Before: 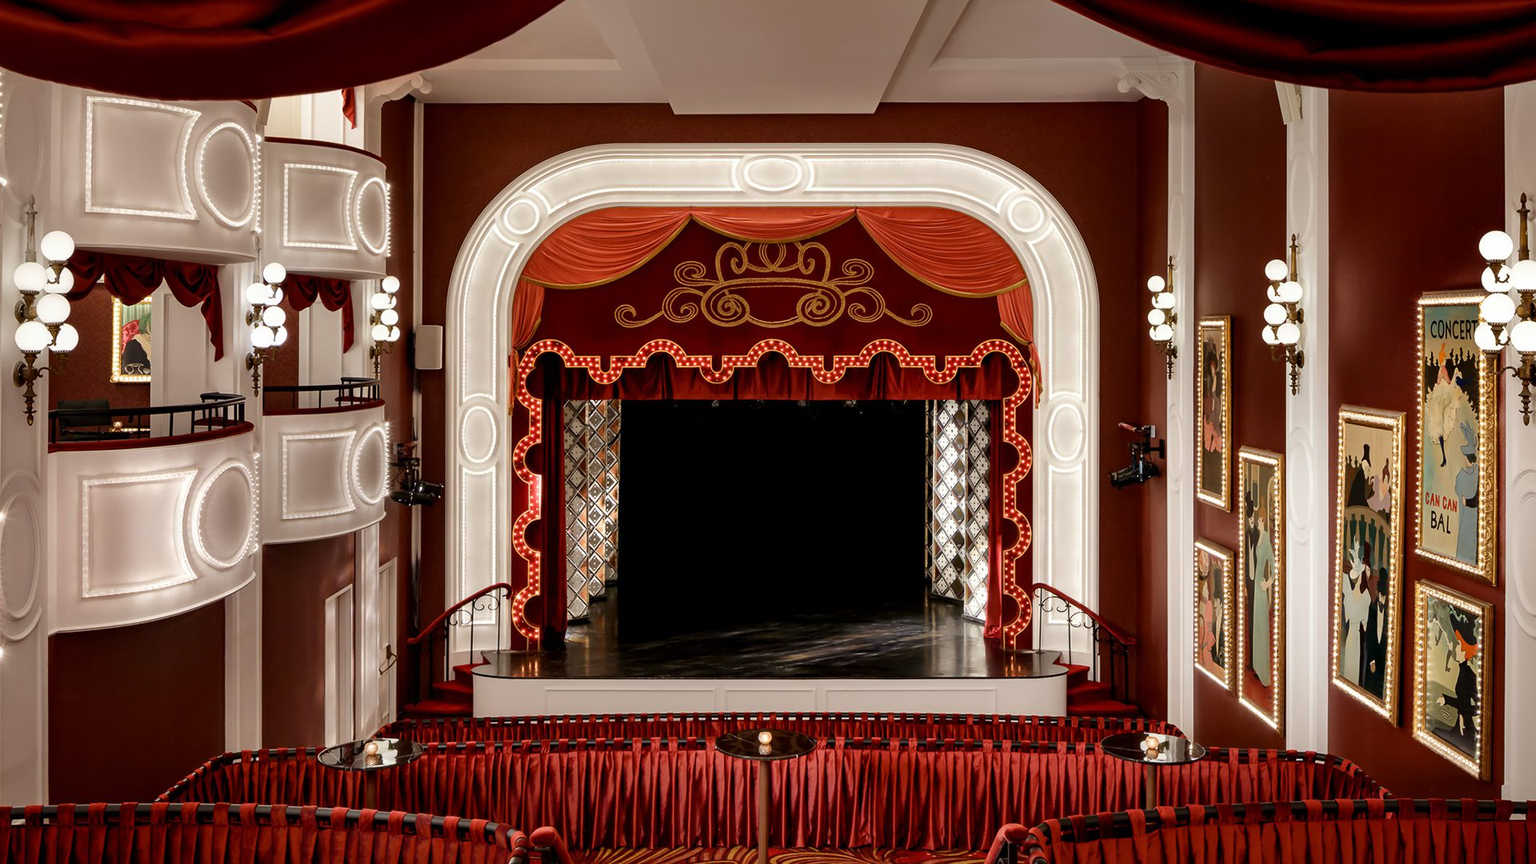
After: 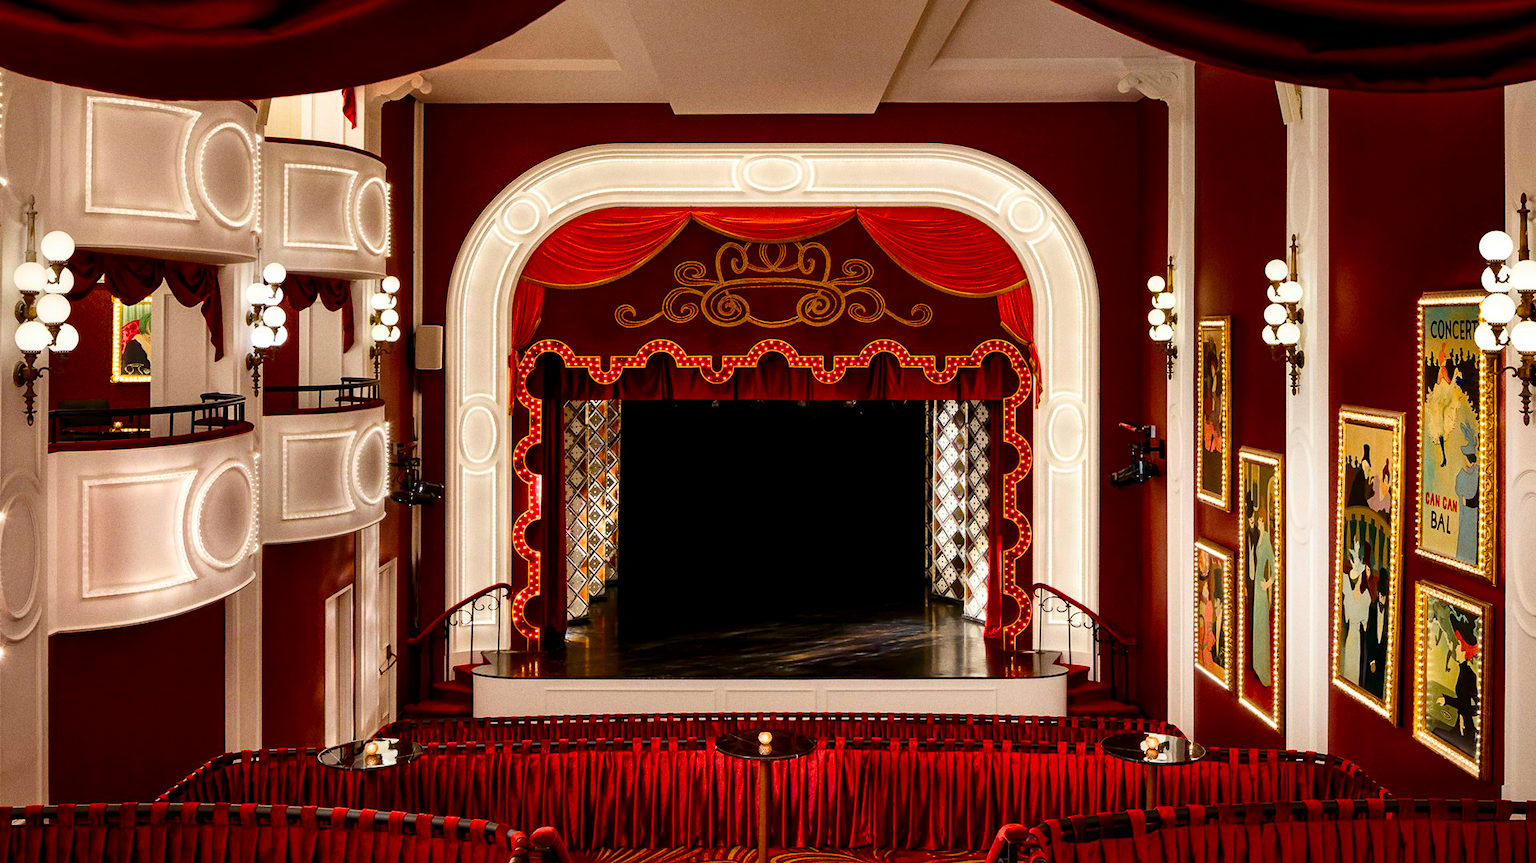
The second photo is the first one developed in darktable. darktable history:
crop: bottom 0.071%
grain: coarseness 0.09 ISO
contrast brightness saturation: contrast 0.18, saturation 0.3
color balance rgb: perceptual saturation grading › global saturation 30%, global vibrance 20%
